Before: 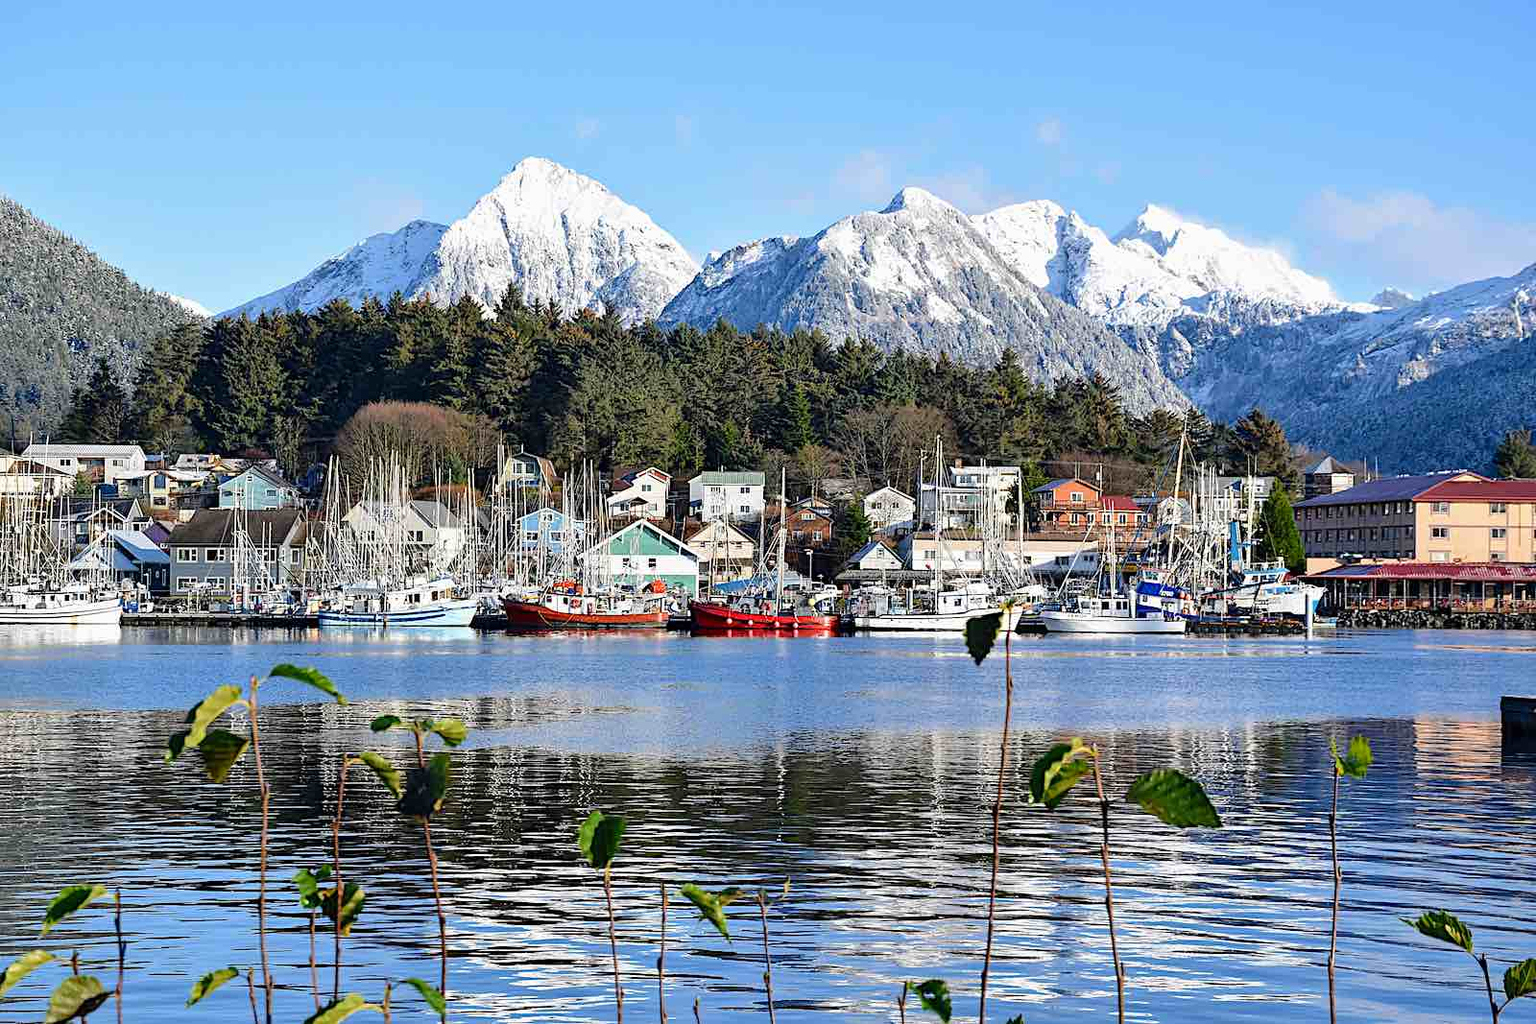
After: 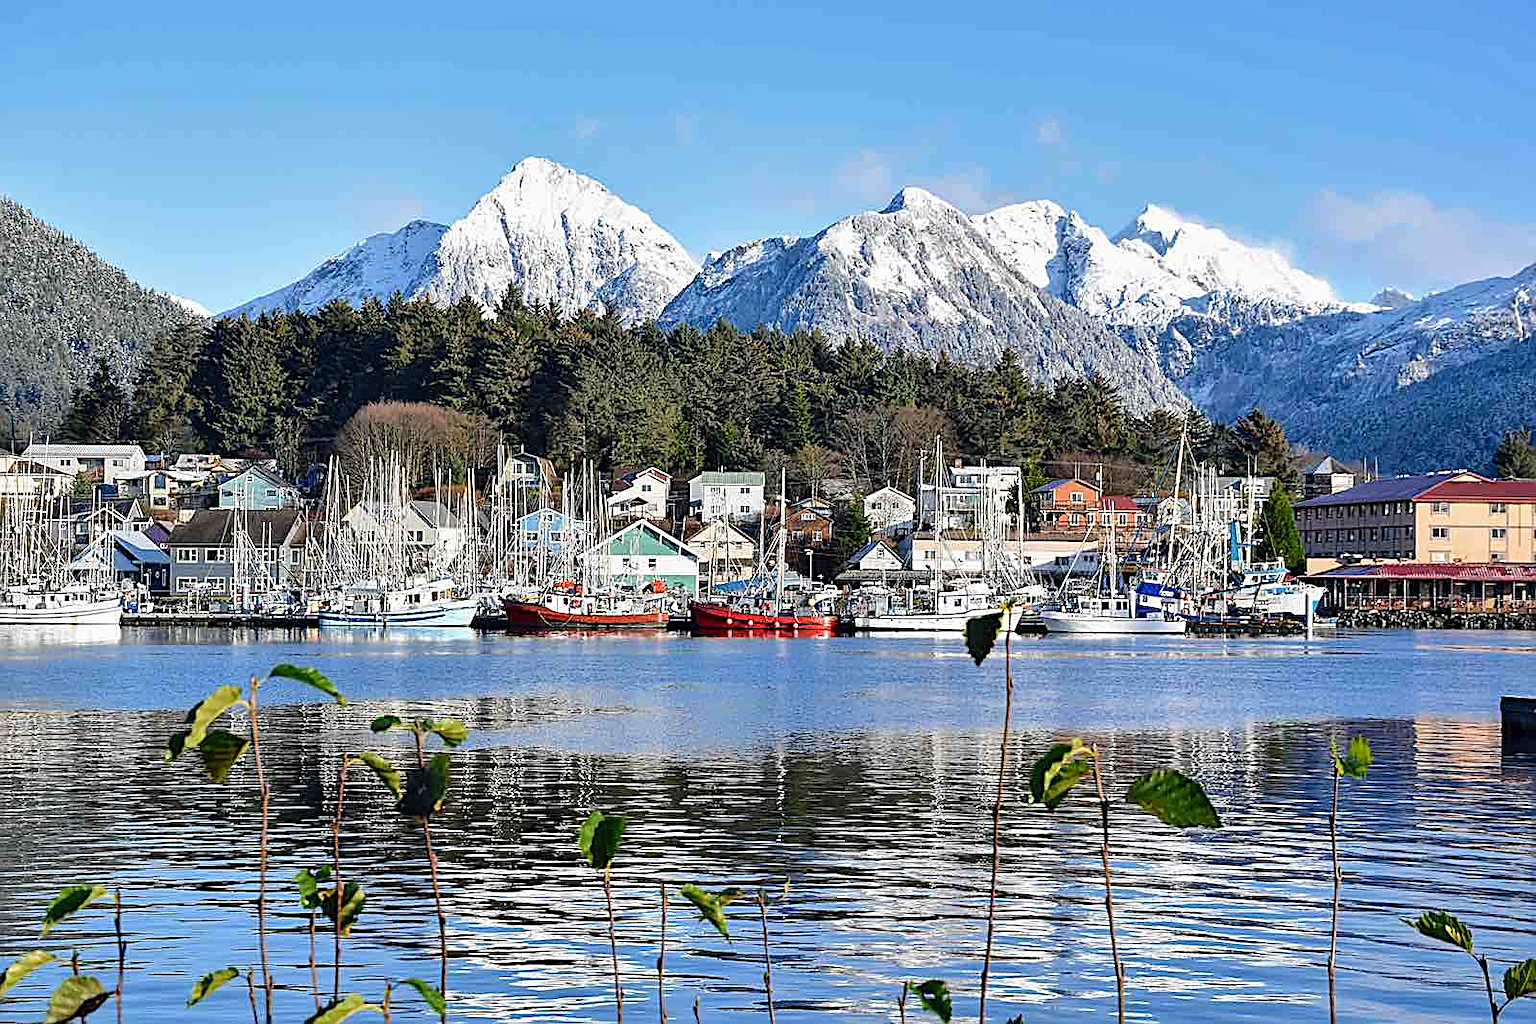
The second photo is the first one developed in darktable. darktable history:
shadows and highlights: shadows 60, soften with gaussian
sharpen: on, module defaults
